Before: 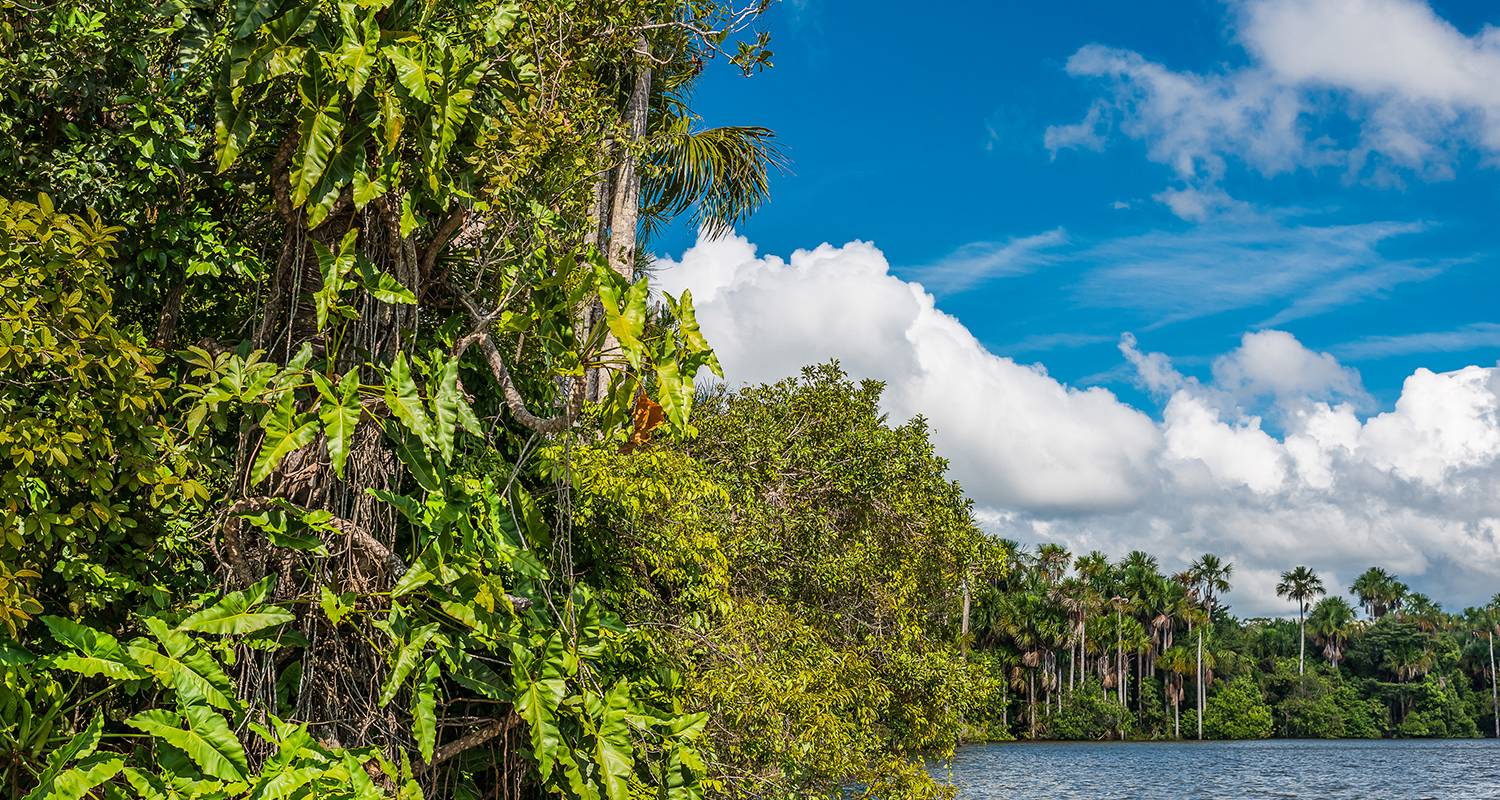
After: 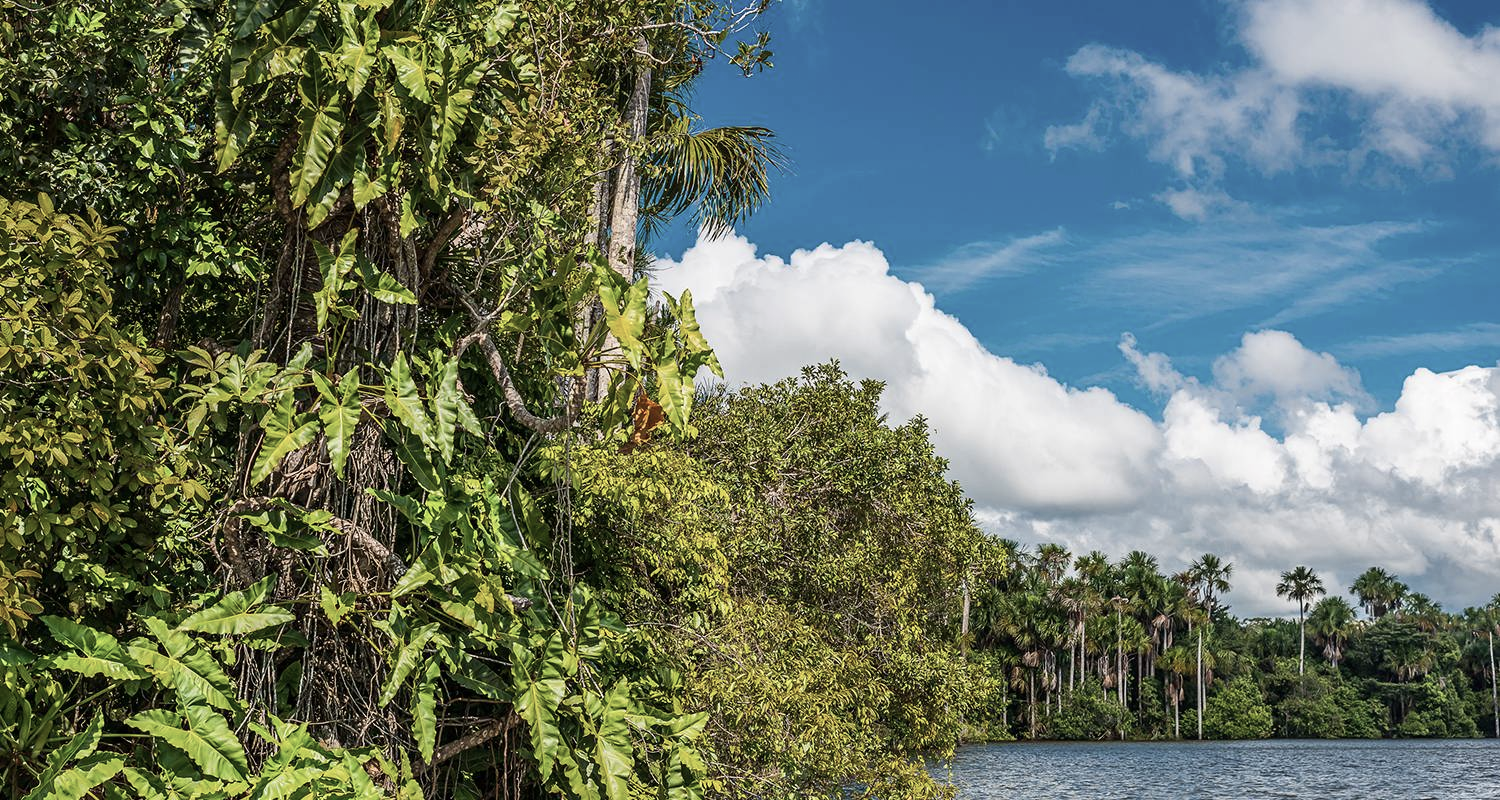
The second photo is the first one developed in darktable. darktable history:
contrast brightness saturation: contrast 0.101, saturation -0.288
